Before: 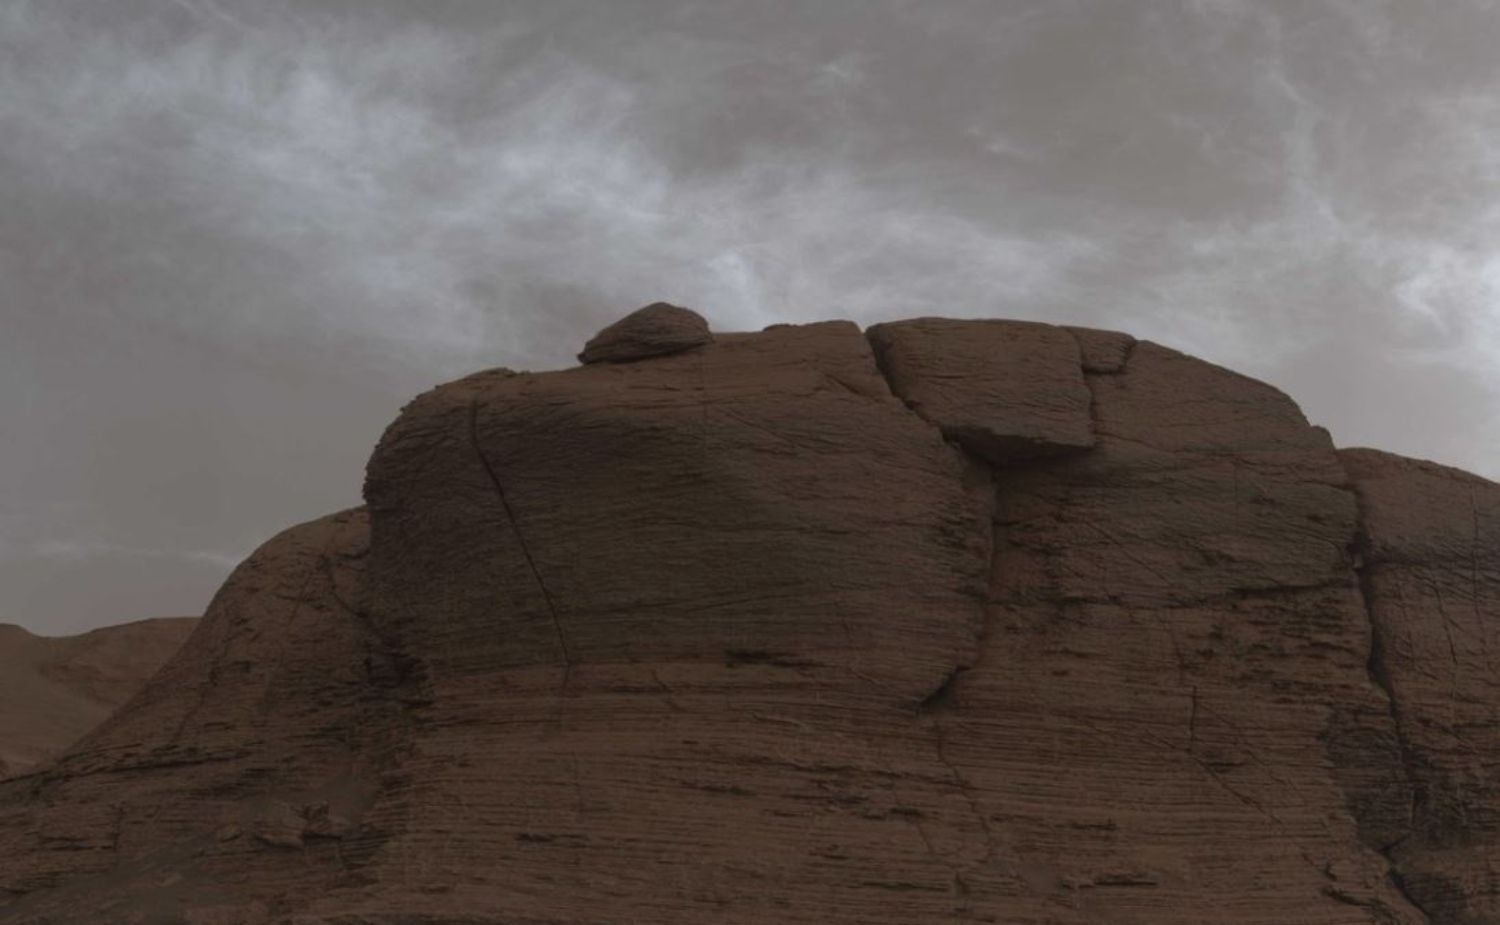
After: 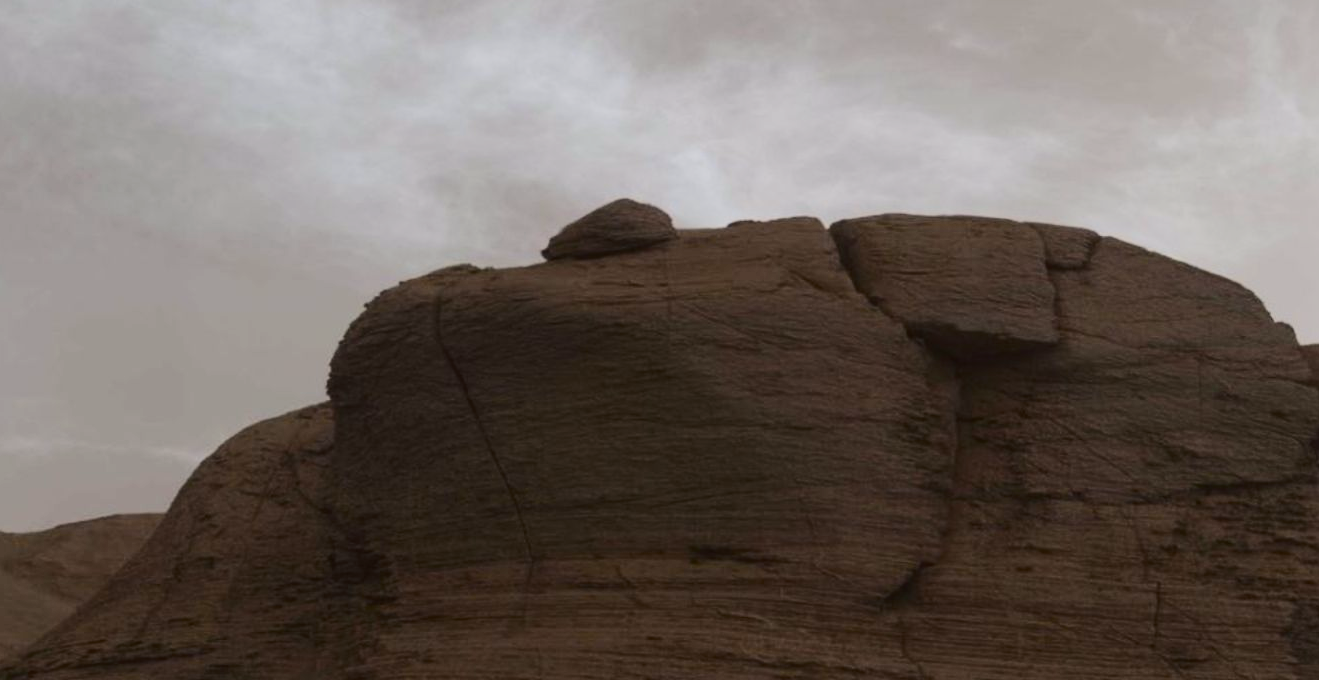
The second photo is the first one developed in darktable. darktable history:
tone curve: curves: ch0 [(0, 0.011) (0.104, 0.085) (0.236, 0.234) (0.398, 0.507) (0.472, 0.62) (0.641, 0.773) (0.835, 0.883) (1, 0.961)]; ch1 [(0, 0) (0.353, 0.344) (0.43, 0.401) (0.479, 0.476) (0.502, 0.504) (0.54, 0.542) (0.602, 0.613) (0.638, 0.668) (0.693, 0.727) (1, 1)]; ch2 [(0, 0) (0.34, 0.314) (0.434, 0.43) (0.5, 0.506) (0.528, 0.534) (0.55, 0.567) (0.595, 0.613) (0.644, 0.729) (1, 1)], color space Lab, independent channels, preserve colors none
crop and rotate: left 2.425%, top 11.305%, right 9.6%, bottom 15.08%
